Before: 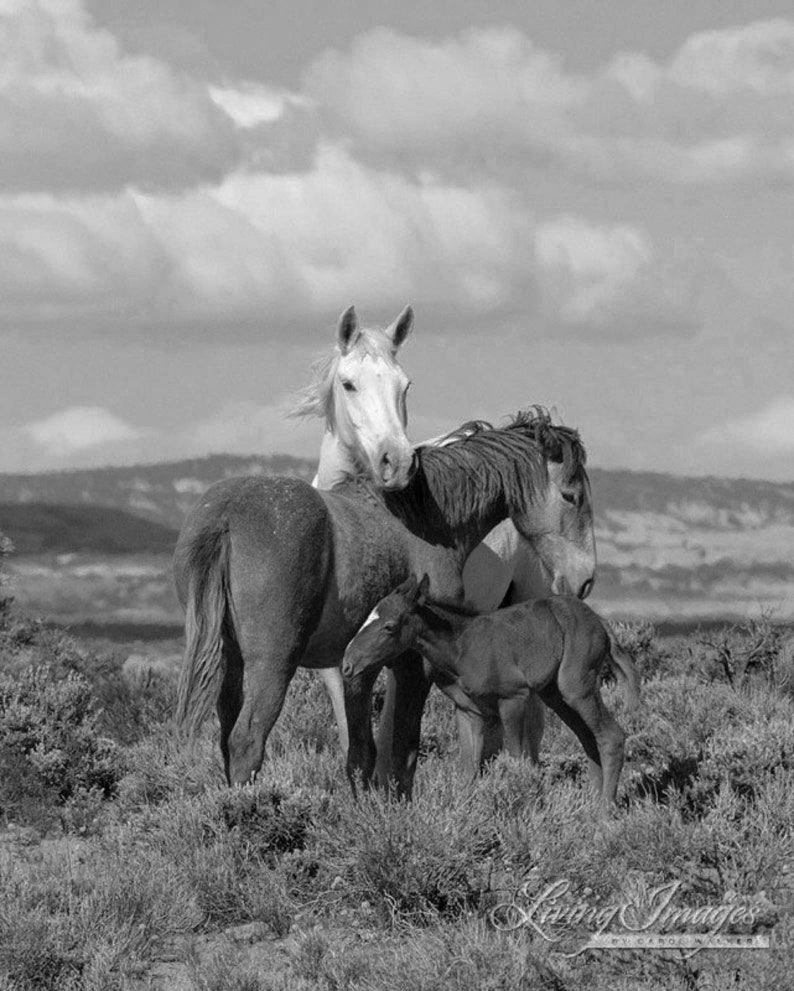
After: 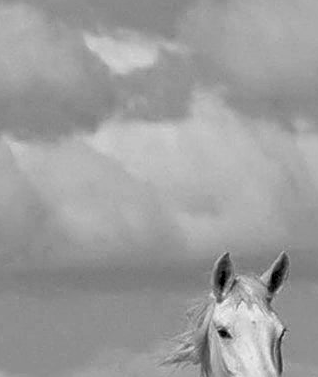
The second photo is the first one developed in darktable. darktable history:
crop: left 15.757%, top 5.434%, right 44.102%, bottom 56.483%
exposure: black level correction 0.009, exposure -0.633 EV, compensate highlight preservation false
sharpen: on, module defaults
tone equalizer: -8 EV -0.383 EV, -7 EV -0.375 EV, -6 EV -0.323 EV, -5 EV -0.208 EV, -3 EV 0.205 EV, -2 EV 0.359 EV, -1 EV 0.383 EV, +0 EV 0.396 EV
color zones: curves: ch1 [(0.235, 0.558) (0.75, 0.5)]; ch2 [(0.25, 0.462) (0.749, 0.457)]
shadows and highlights: soften with gaussian
